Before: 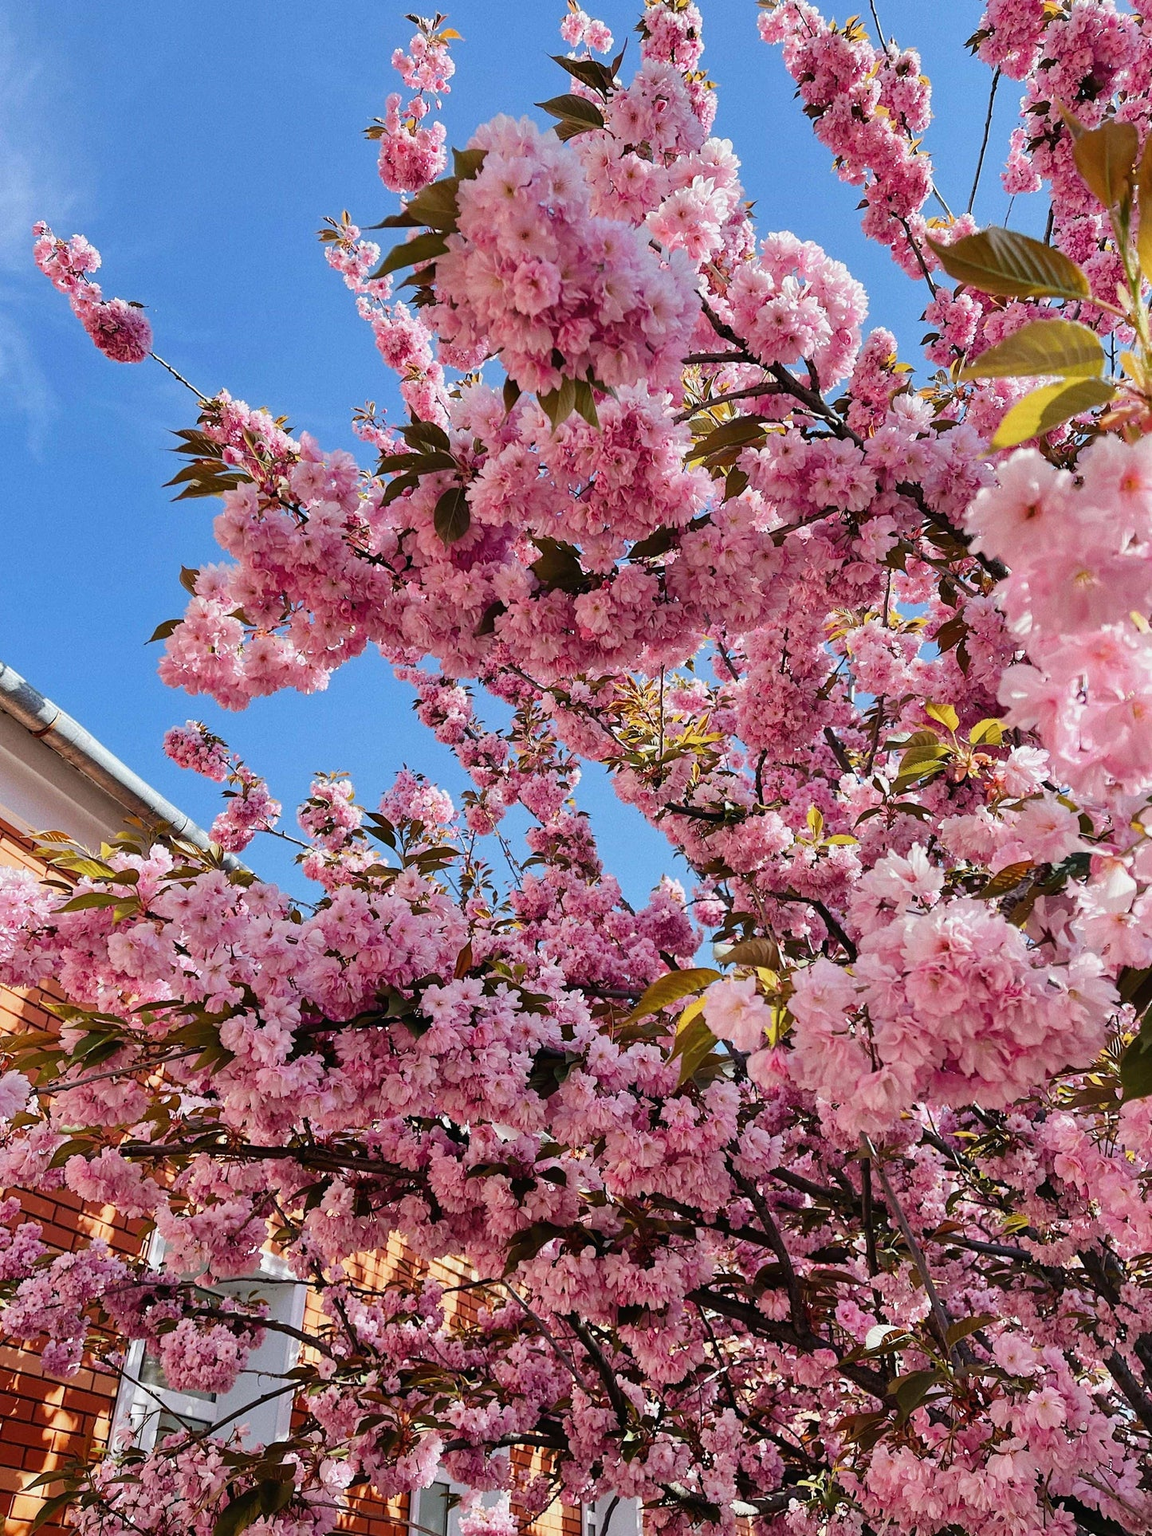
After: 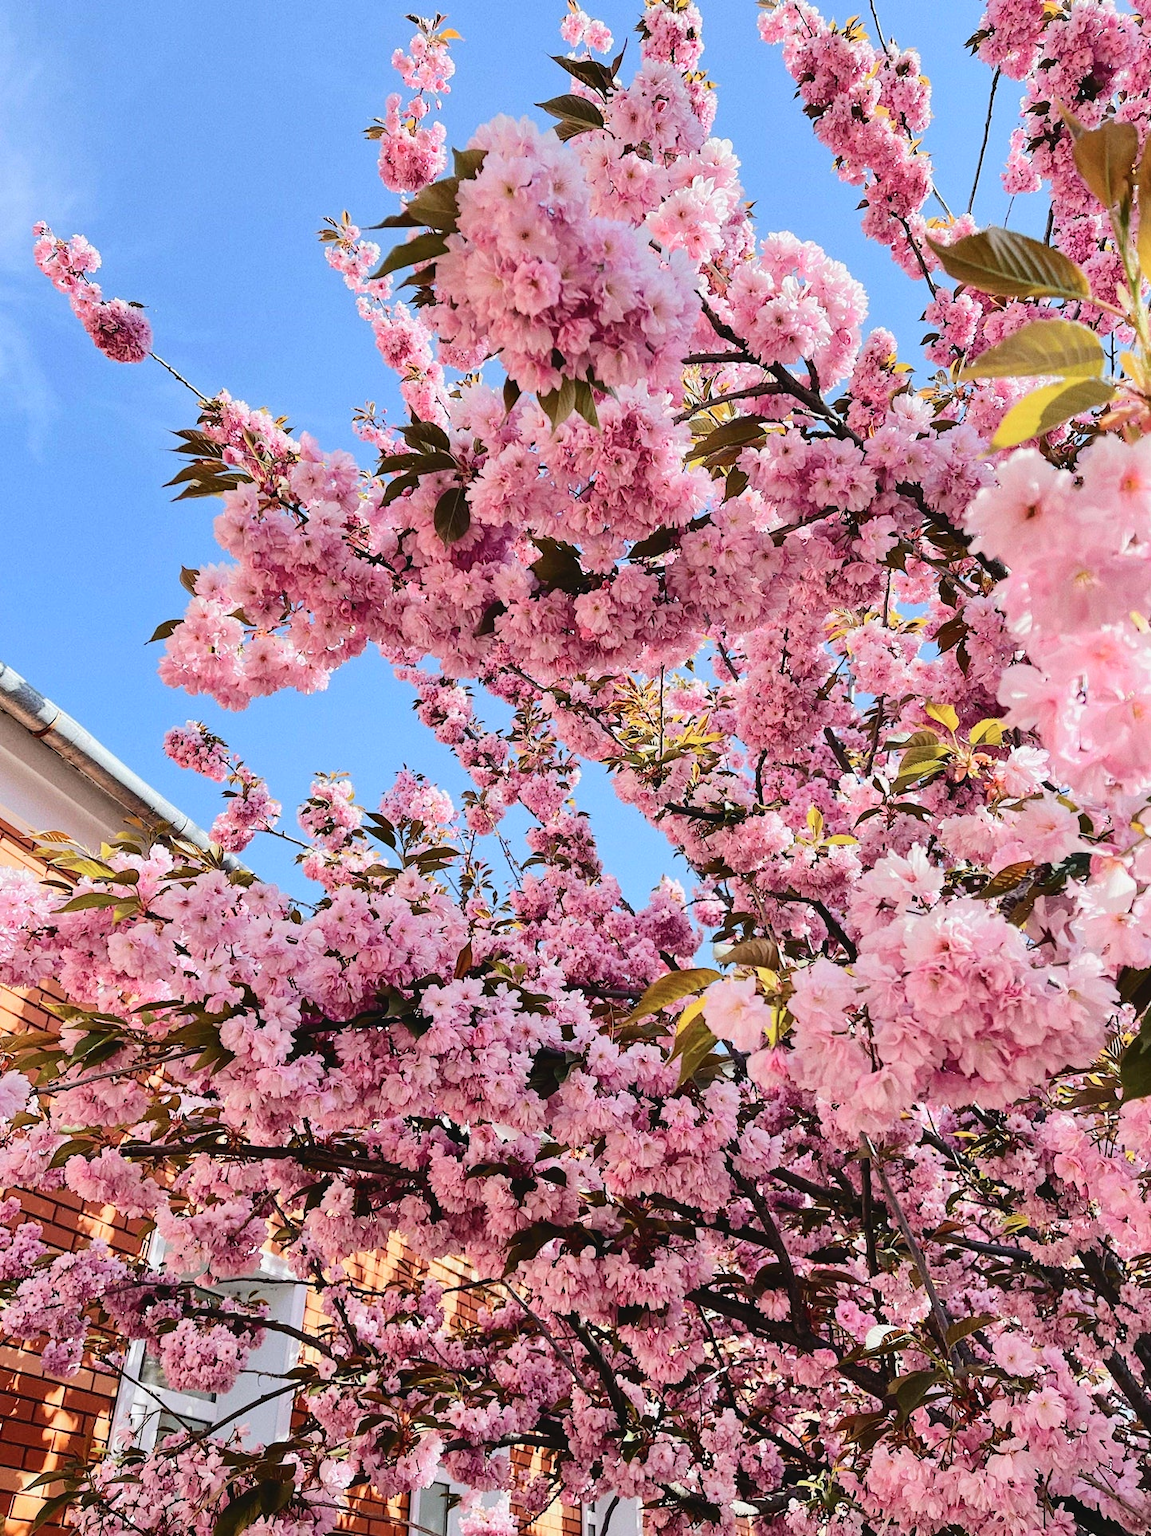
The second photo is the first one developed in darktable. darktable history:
tone curve: curves: ch0 [(0, 0) (0.003, 0.039) (0.011, 0.041) (0.025, 0.048) (0.044, 0.065) (0.069, 0.084) (0.1, 0.104) (0.136, 0.137) (0.177, 0.19) (0.224, 0.245) (0.277, 0.32) (0.335, 0.409) (0.399, 0.496) (0.468, 0.58) (0.543, 0.656) (0.623, 0.733) (0.709, 0.796) (0.801, 0.852) (0.898, 0.93) (1, 1)], color space Lab, independent channels, preserve colors none
